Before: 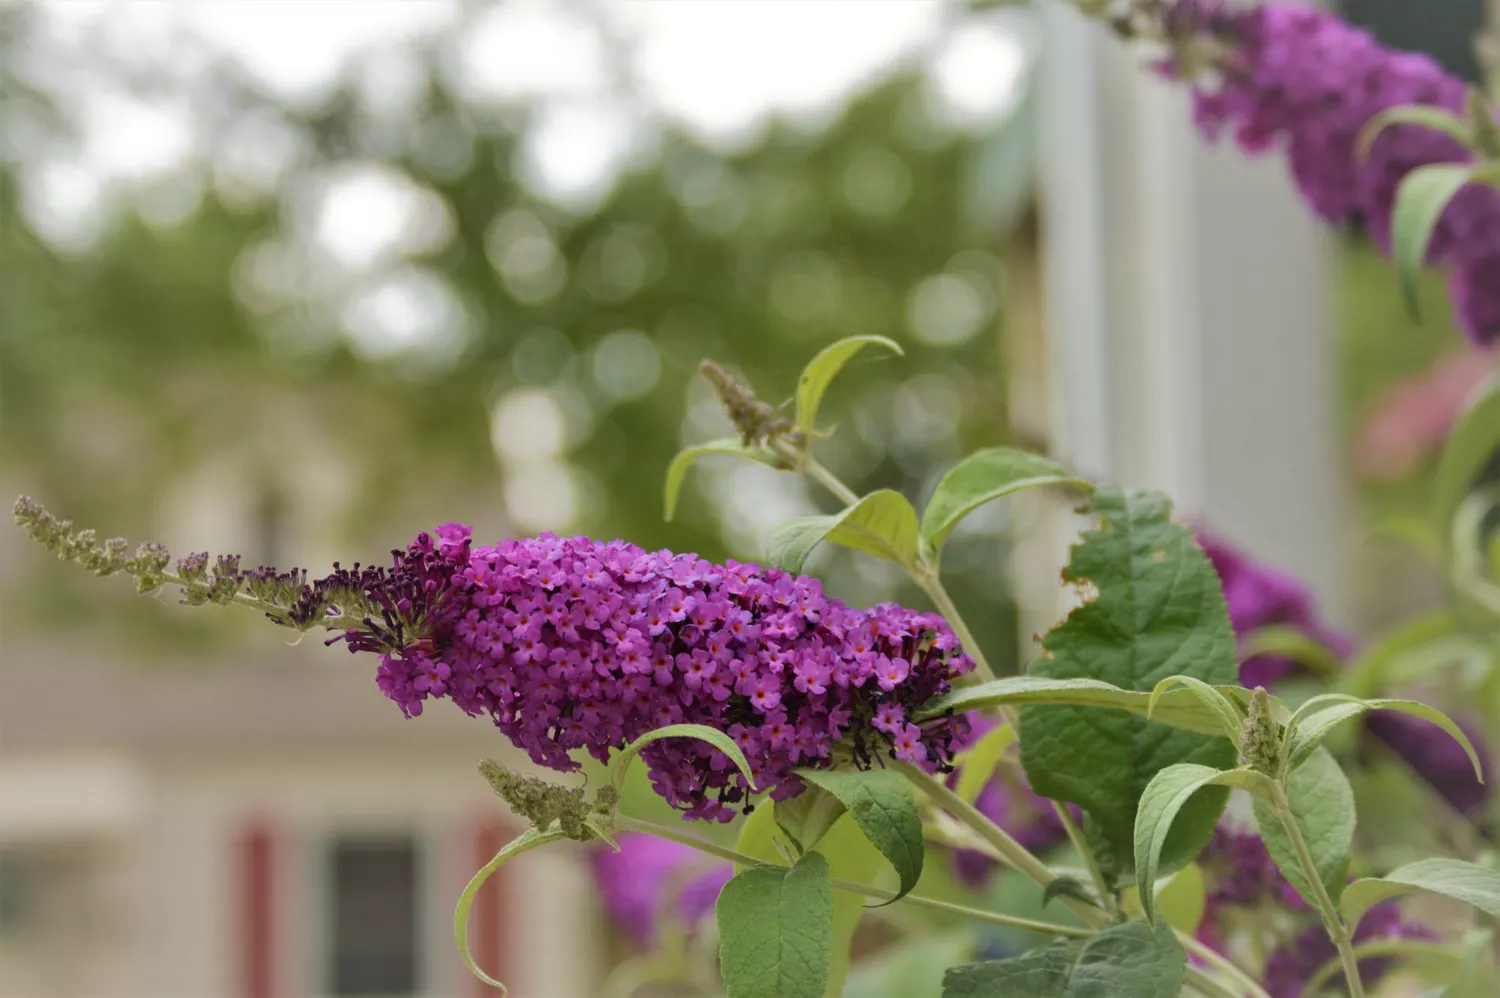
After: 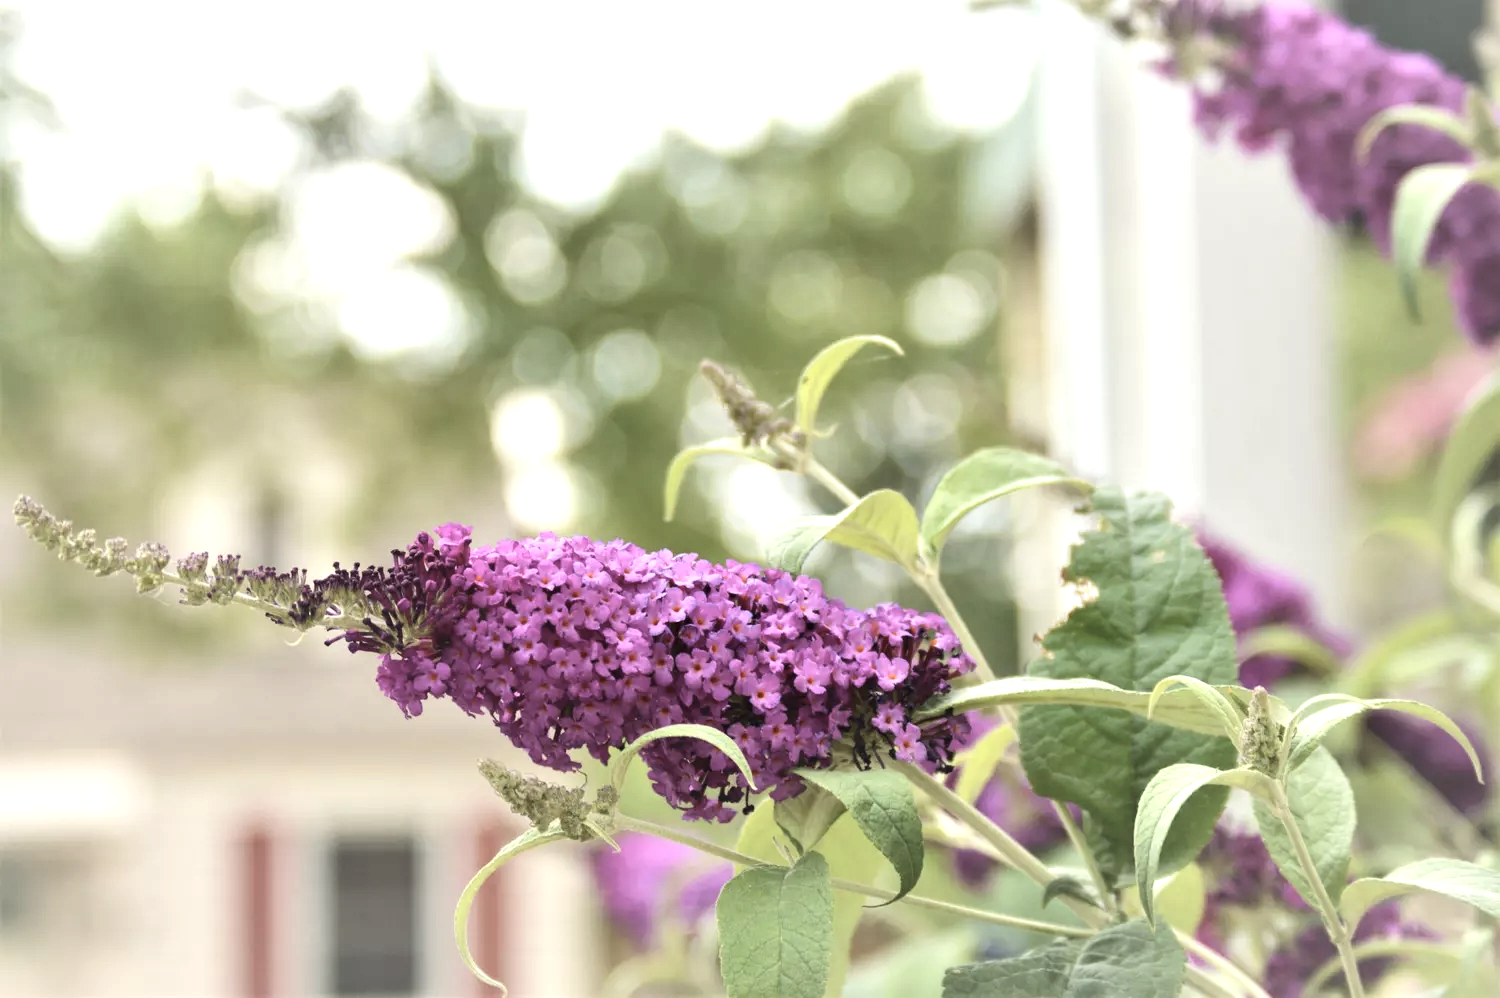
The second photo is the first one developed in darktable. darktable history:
contrast brightness saturation: contrast 0.1, saturation -0.36
exposure: black level correction 0, exposure 1.2 EV, compensate exposure bias true, compensate highlight preservation false
